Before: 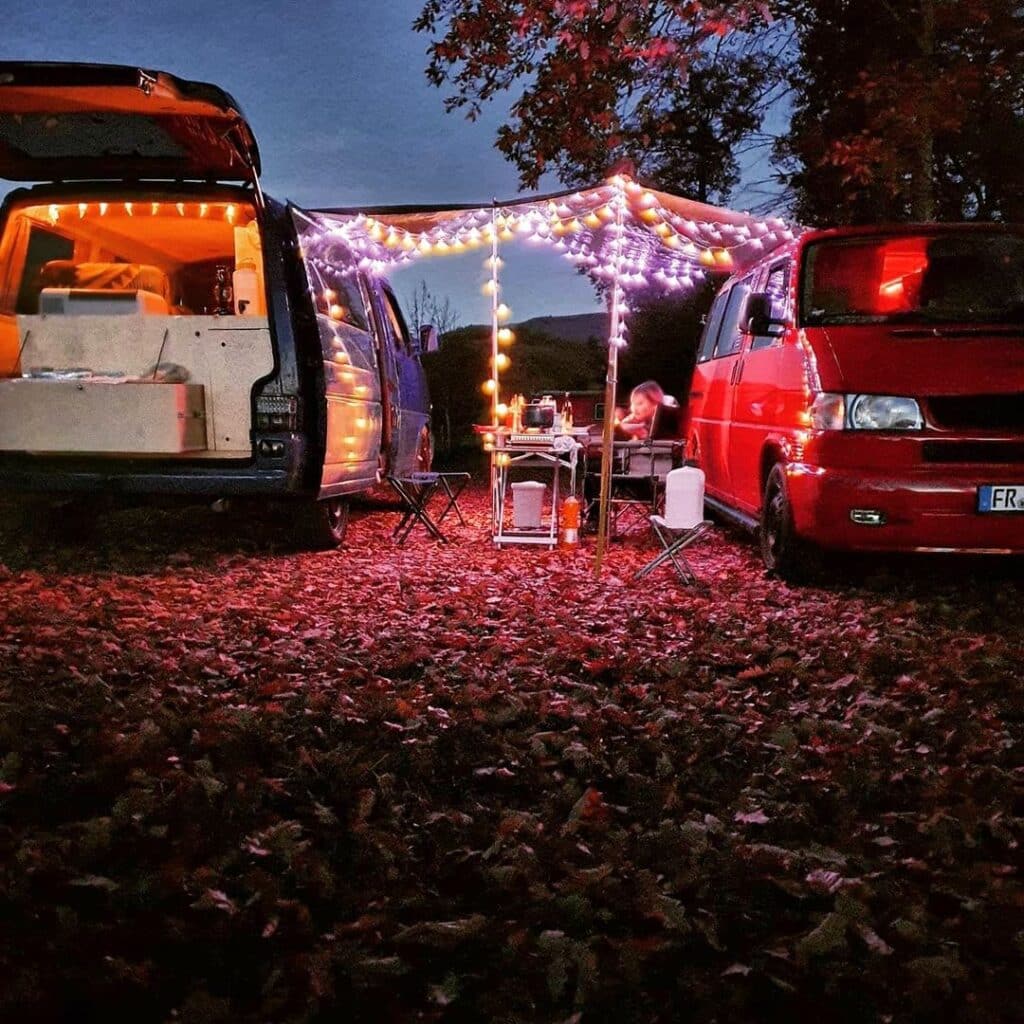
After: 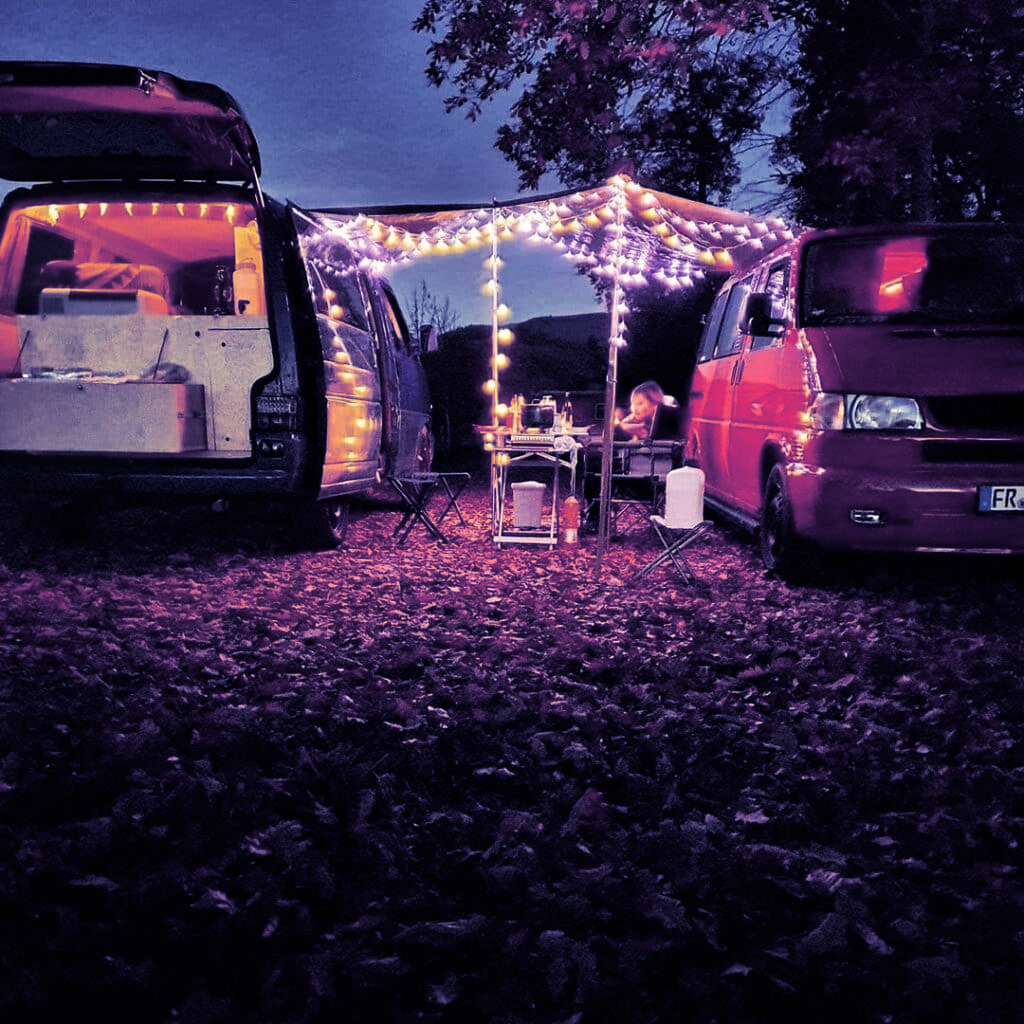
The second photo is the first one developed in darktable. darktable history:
exposure: compensate highlight preservation false
split-toning: shadows › hue 242.67°, shadows › saturation 0.733, highlights › hue 45.33°, highlights › saturation 0.667, balance -53.304, compress 21.15%
